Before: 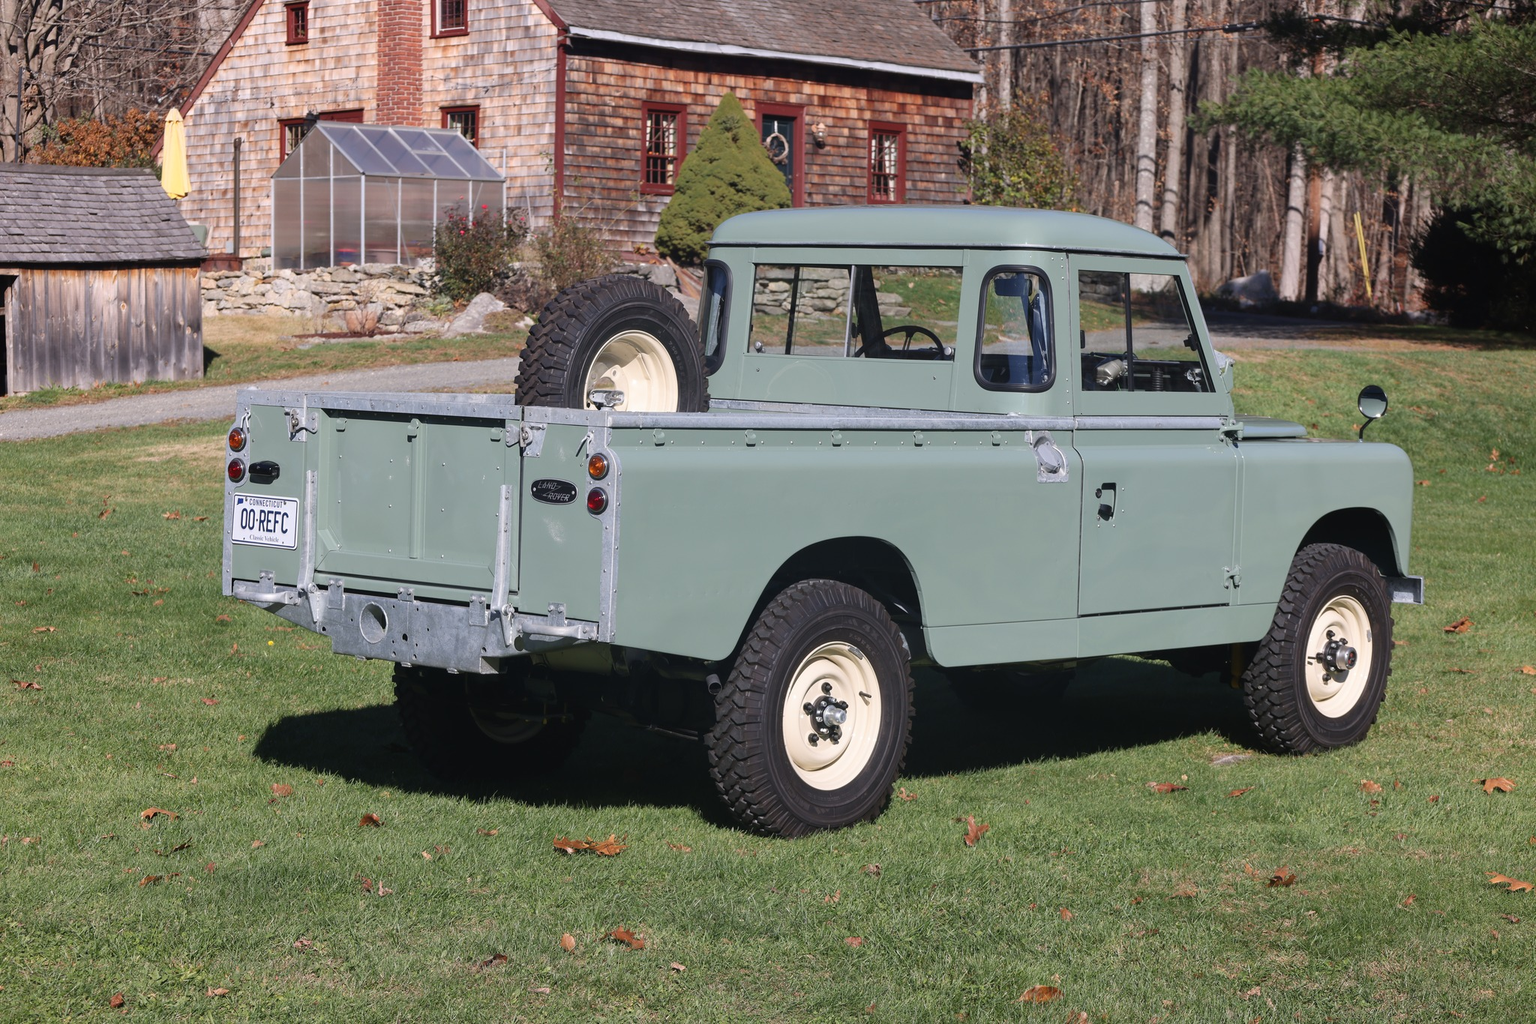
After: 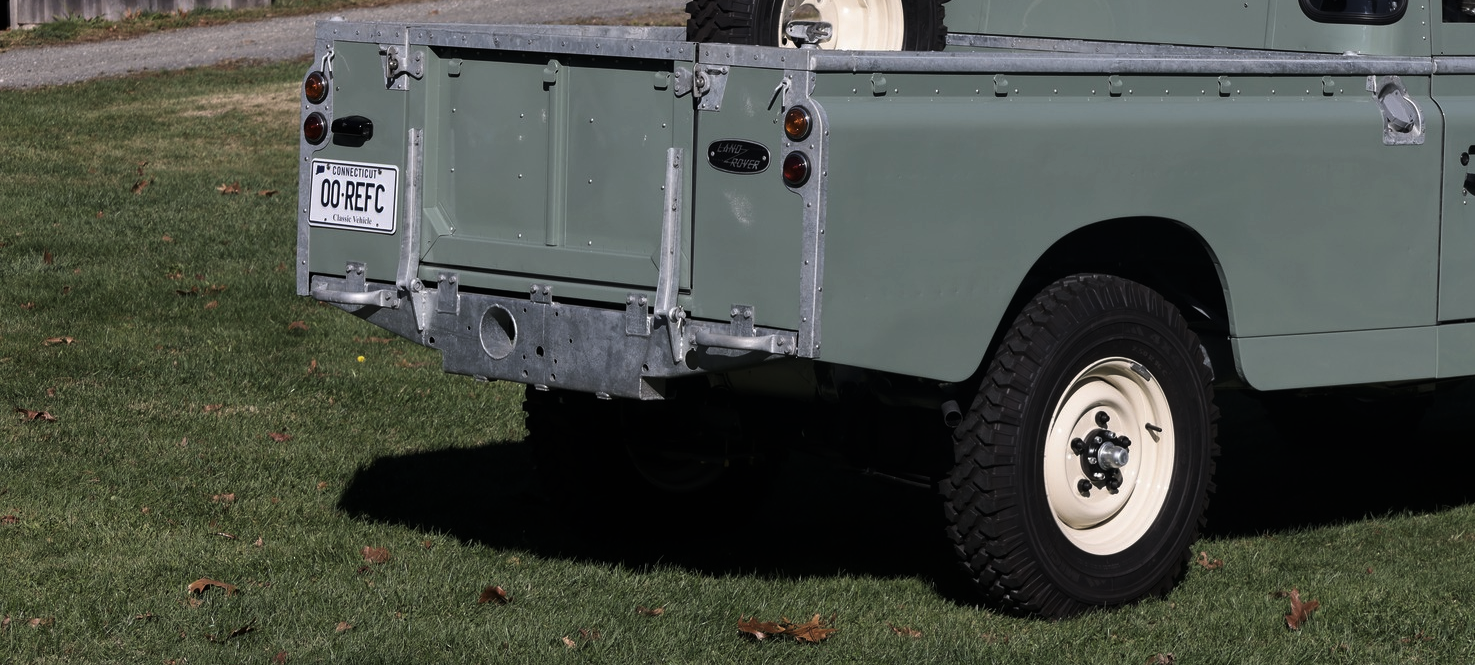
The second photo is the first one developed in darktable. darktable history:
crop: top 36.538%, right 27.972%, bottom 14.748%
levels: levels [0, 0.618, 1]
